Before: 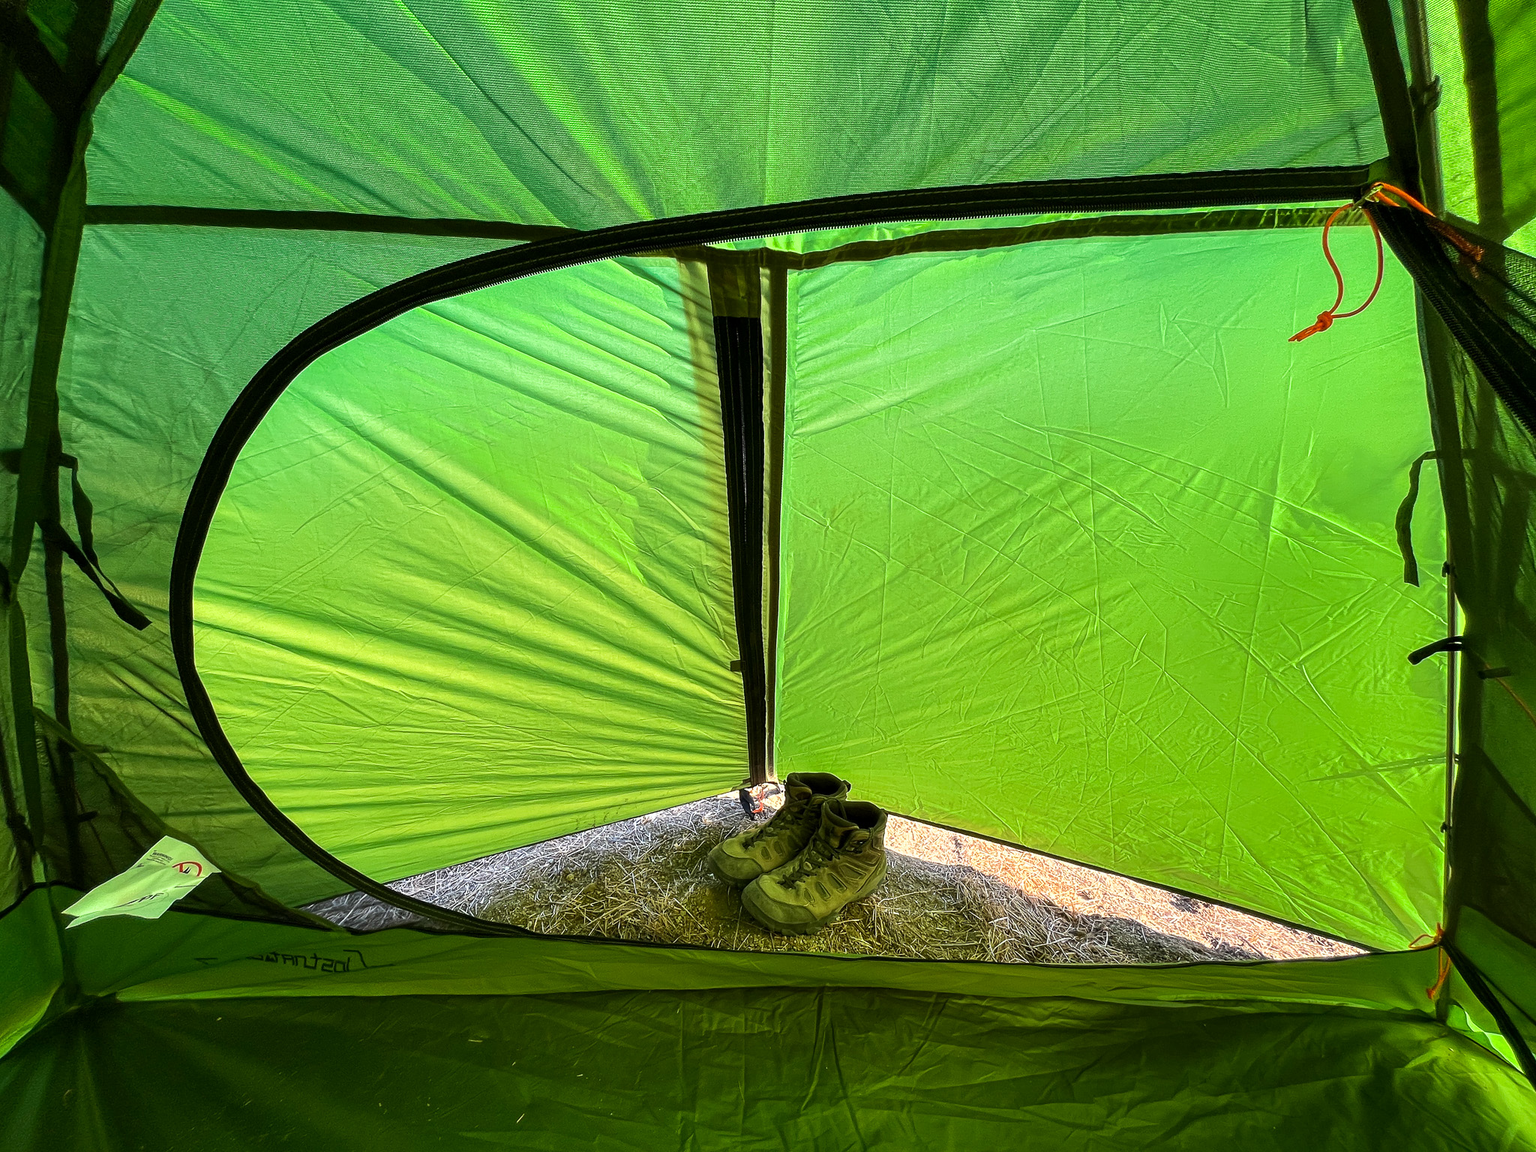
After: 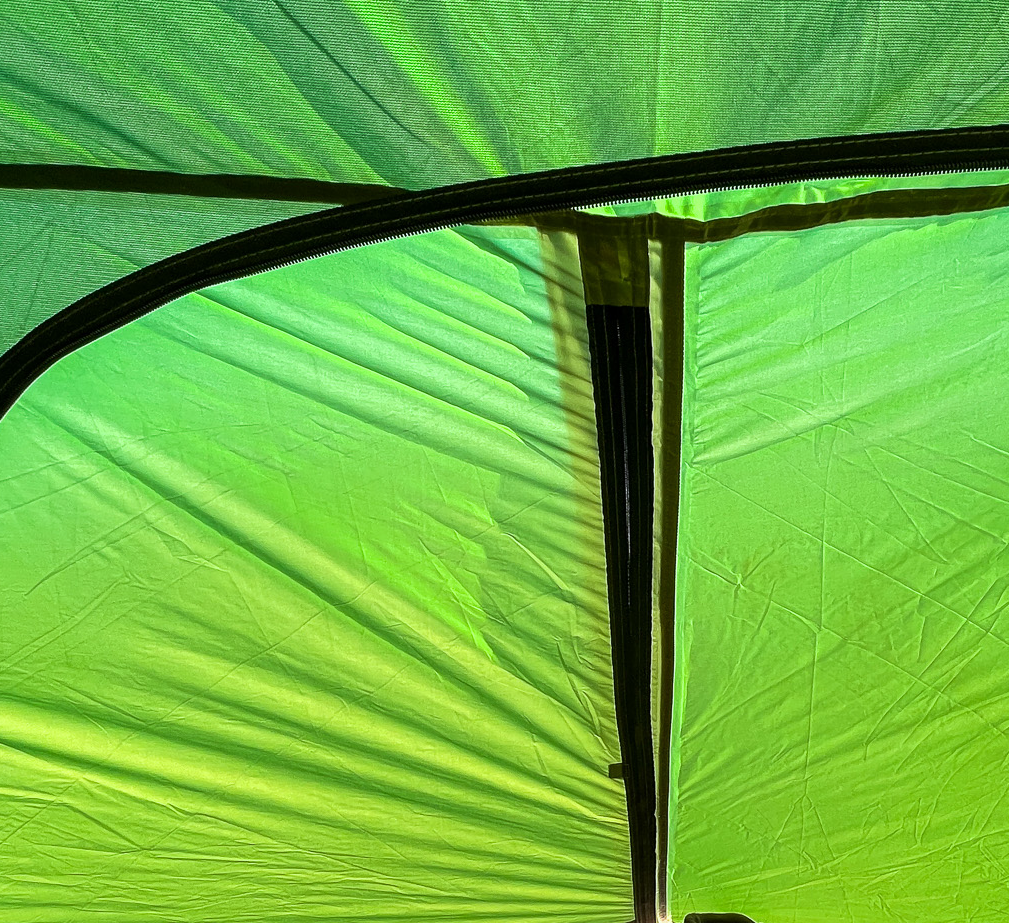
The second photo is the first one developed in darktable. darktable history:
crop: left 17.835%, top 7.675%, right 32.881%, bottom 32.213%
white balance: red 0.974, blue 1.044
